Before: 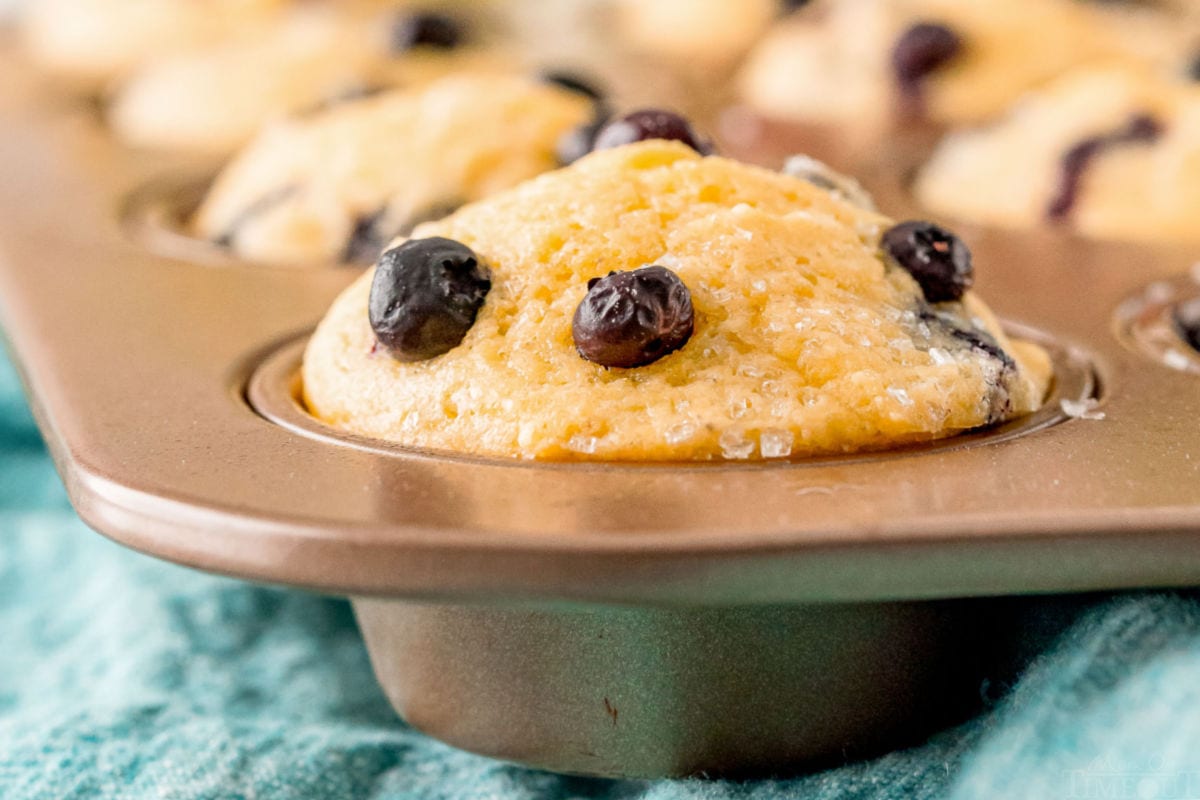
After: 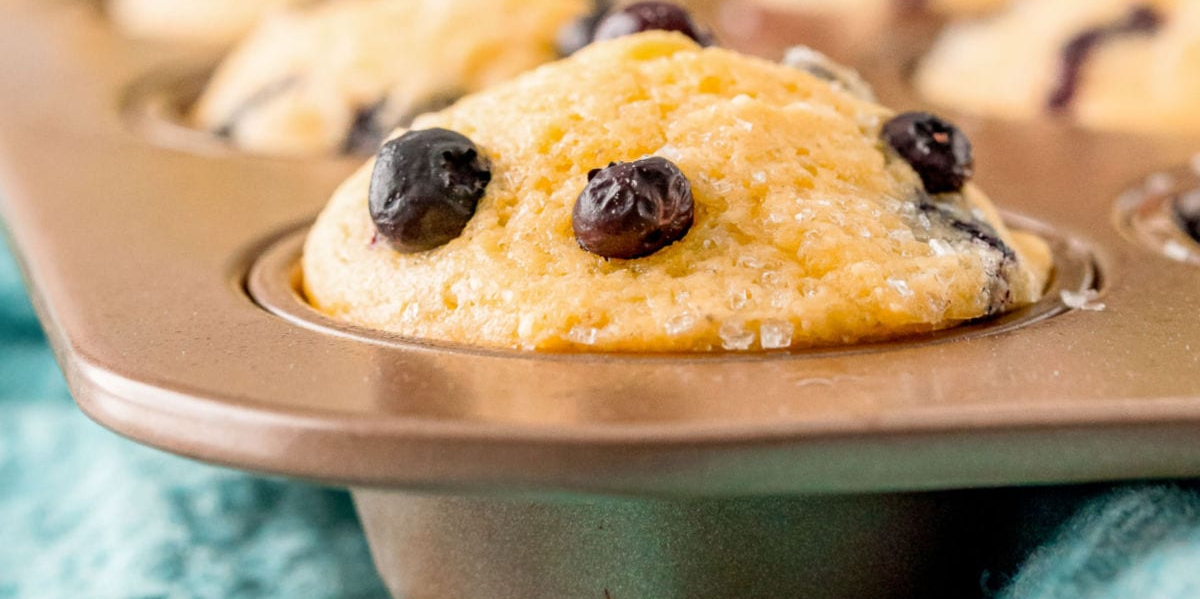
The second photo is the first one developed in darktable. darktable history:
crop: top 13.636%, bottom 11.479%
